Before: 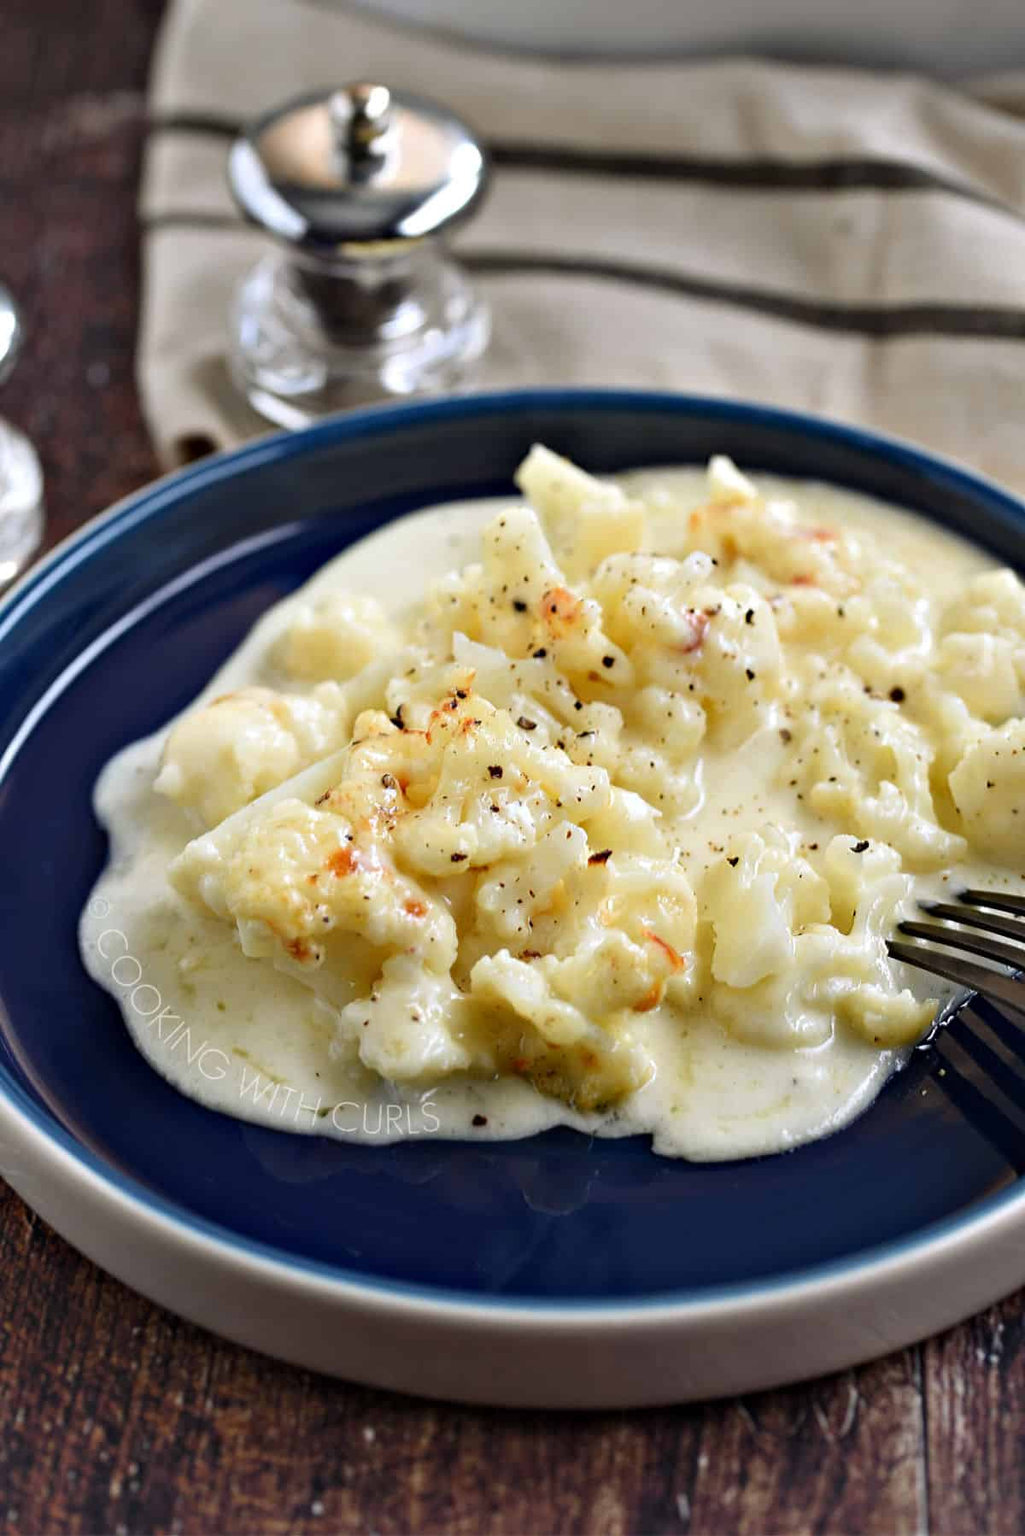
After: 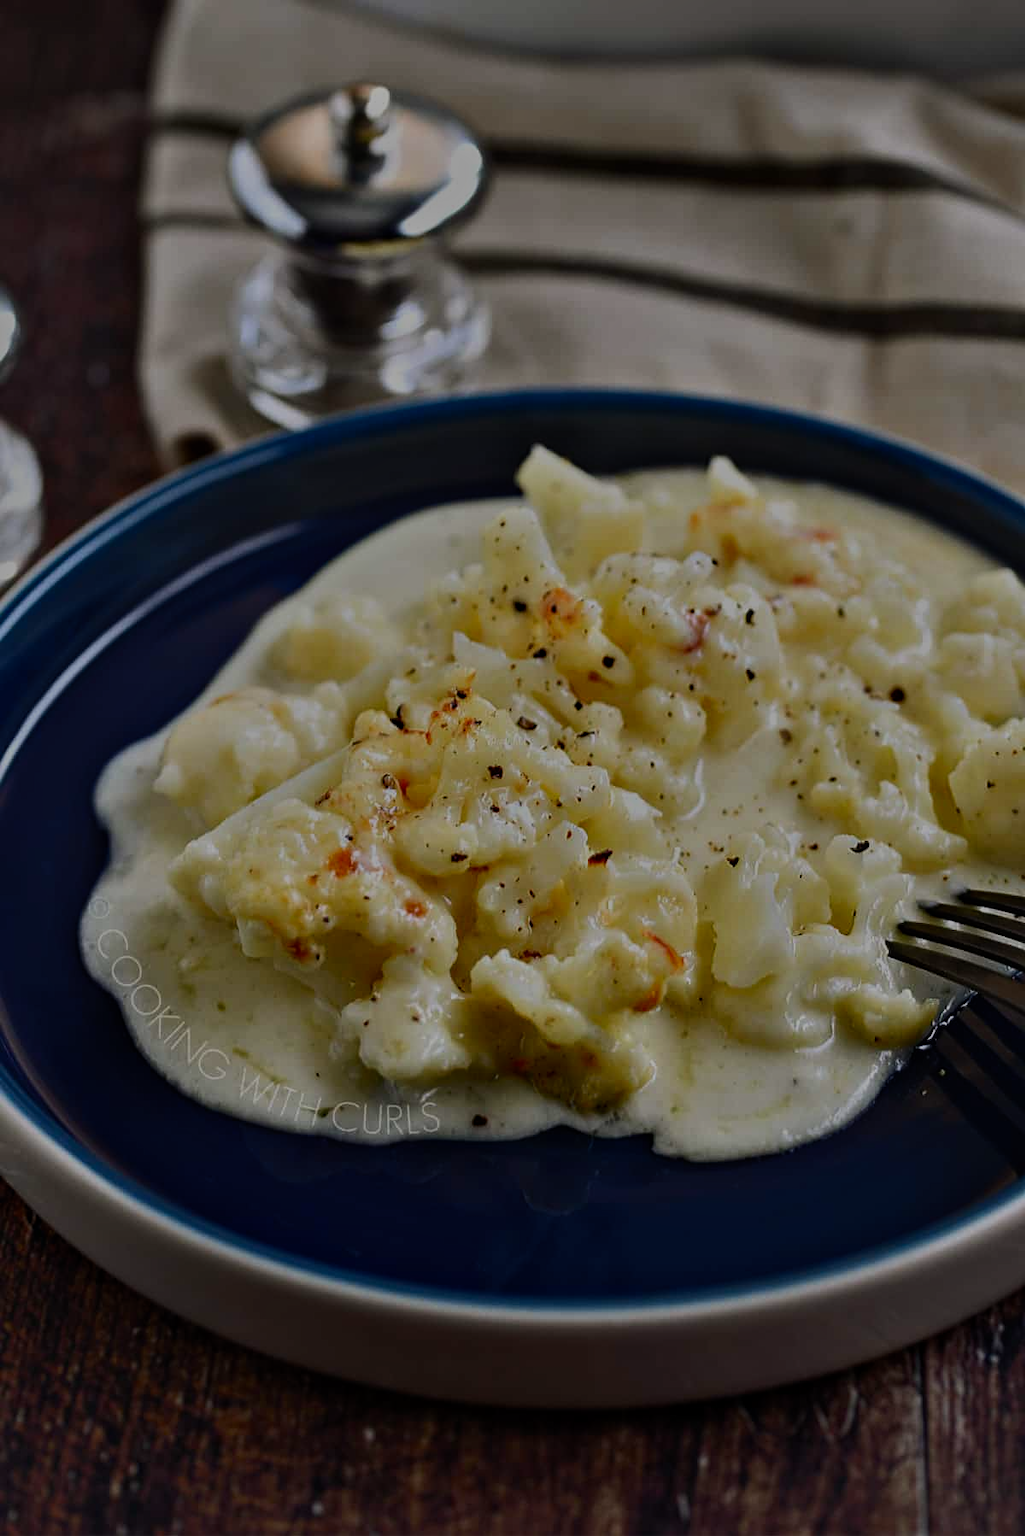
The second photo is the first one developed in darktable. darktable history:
sharpen: amount 0.2
tone equalizer: -8 EV -2 EV, -7 EV -2 EV, -6 EV -2 EV, -5 EV -2 EV, -4 EV -2 EV, -3 EV -2 EV, -2 EV -2 EV, -1 EV -1.63 EV, +0 EV -2 EV
contrast brightness saturation: contrast 0.23, brightness 0.1, saturation 0.29
local contrast: detail 110%
